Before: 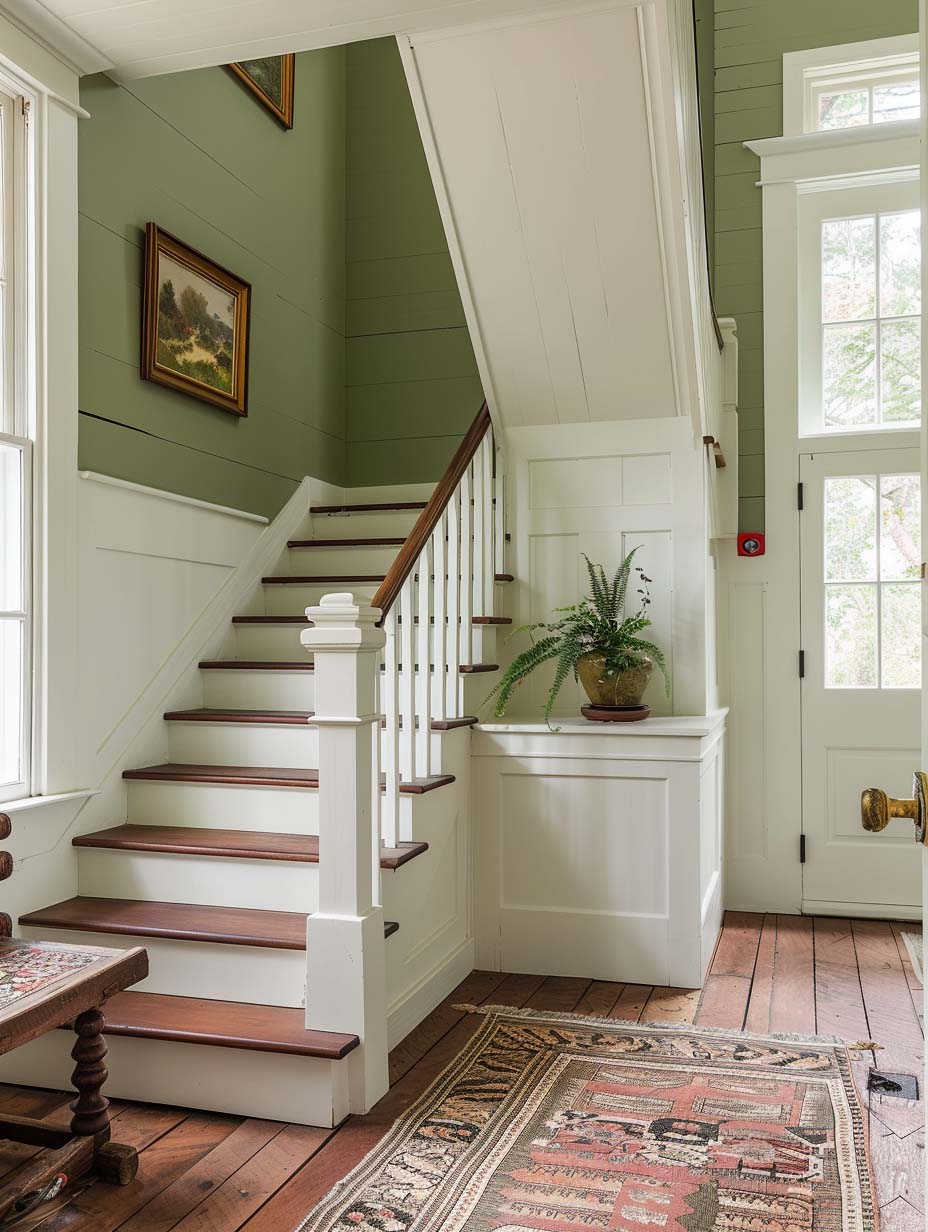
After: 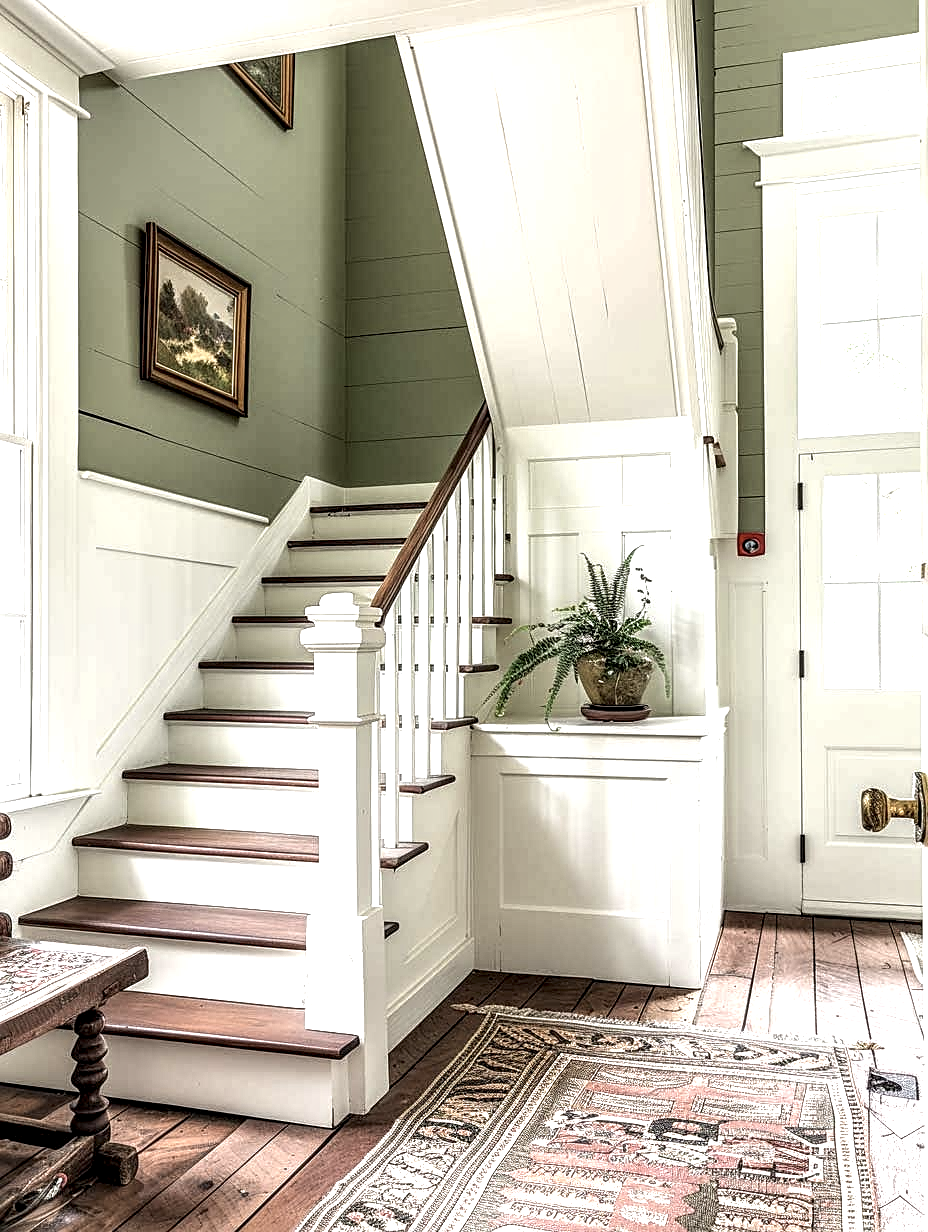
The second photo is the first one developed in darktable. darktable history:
exposure: exposure 1.157 EV, compensate highlight preservation false
sharpen: on, module defaults
local contrast: highlights 18%, detail 185%
contrast brightness saturation: contrast -0.049, saturation -0.402
